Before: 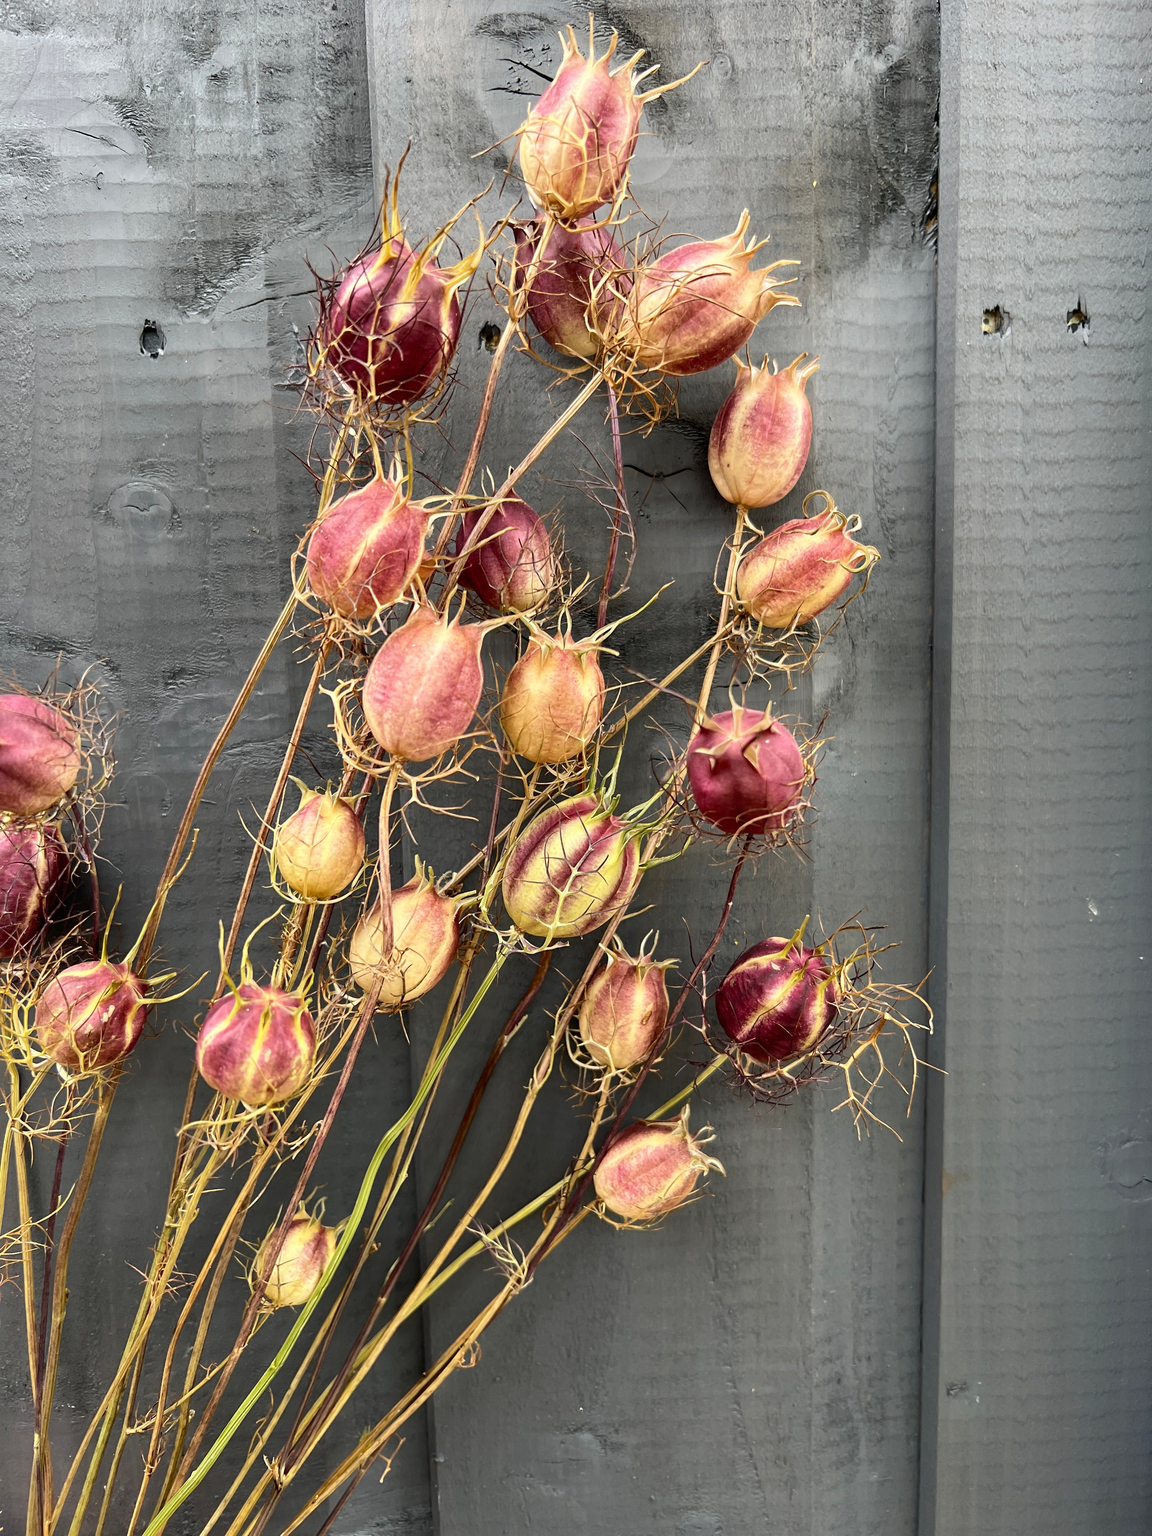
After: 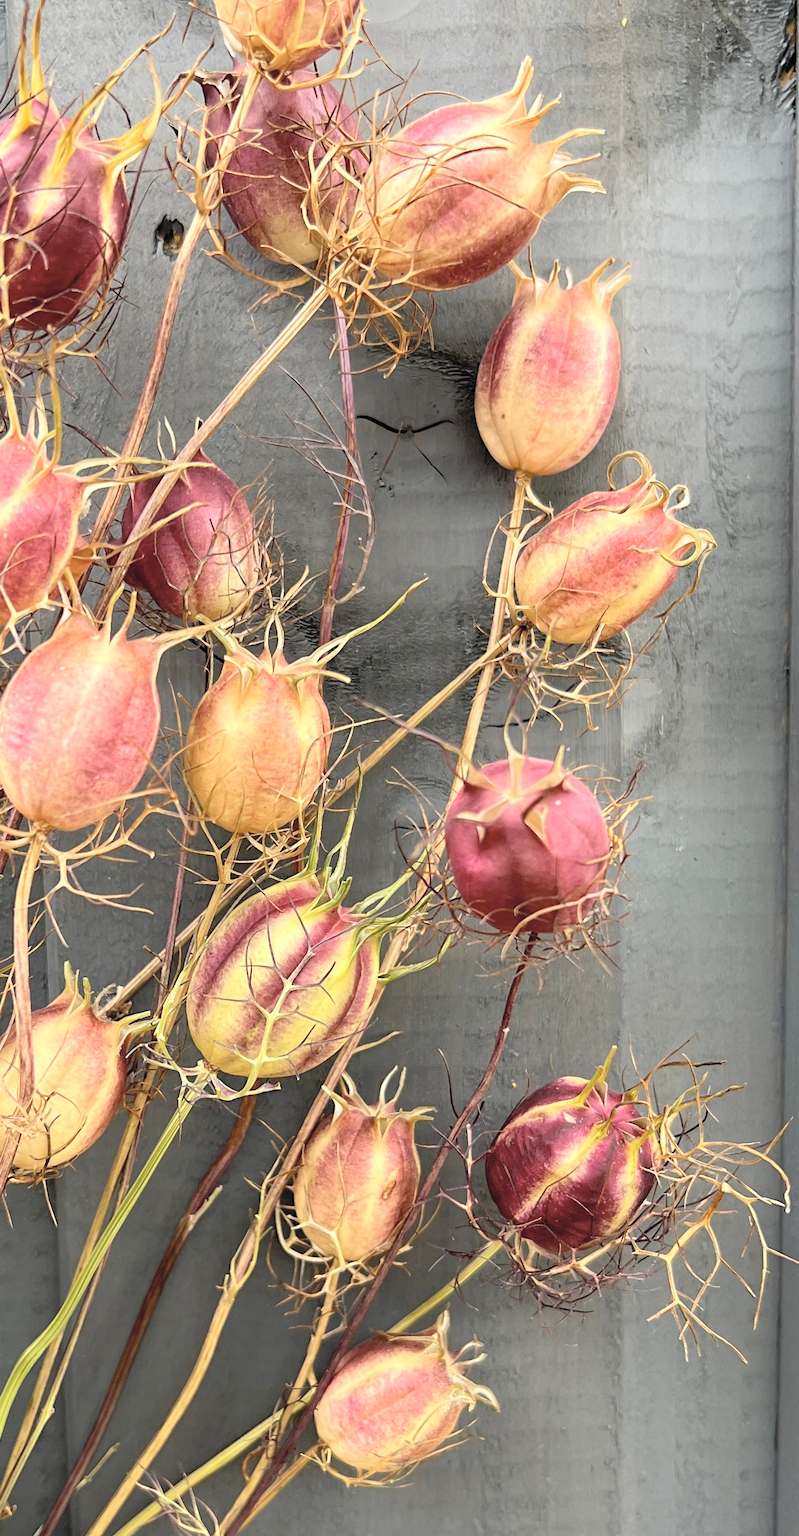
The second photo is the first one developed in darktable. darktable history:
crop: left 32.075%, top 10.976%, right 18.355%, bottom 17.596%
contrast brightness saturation: brightness 0.28
